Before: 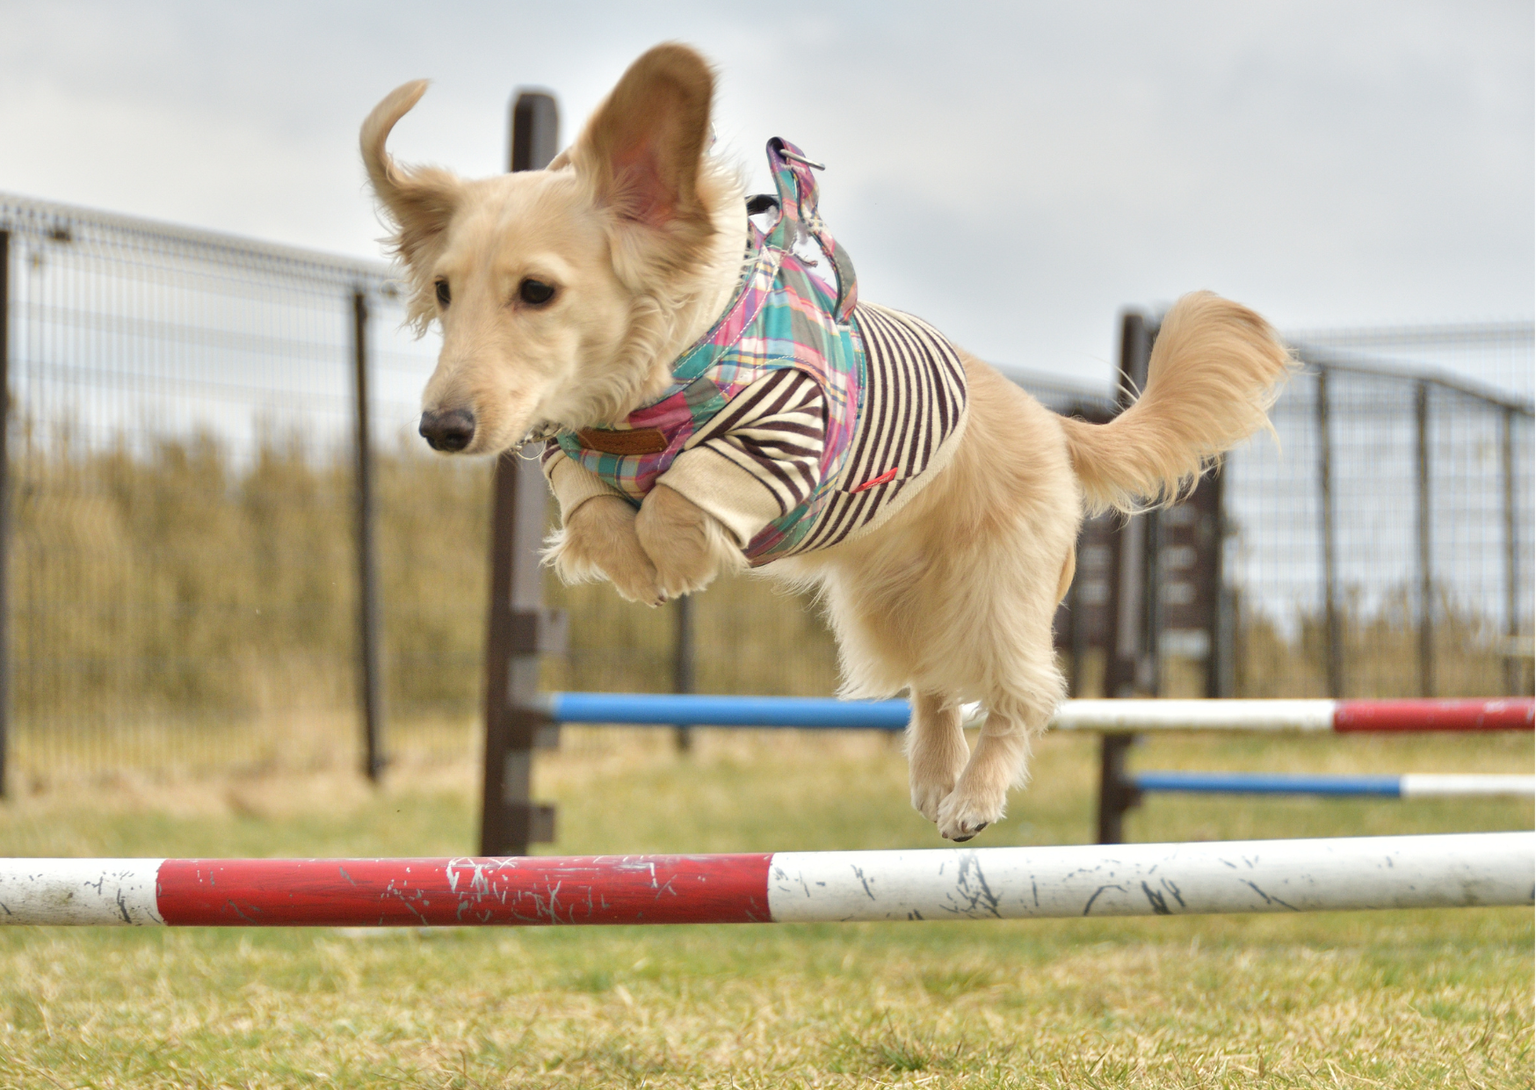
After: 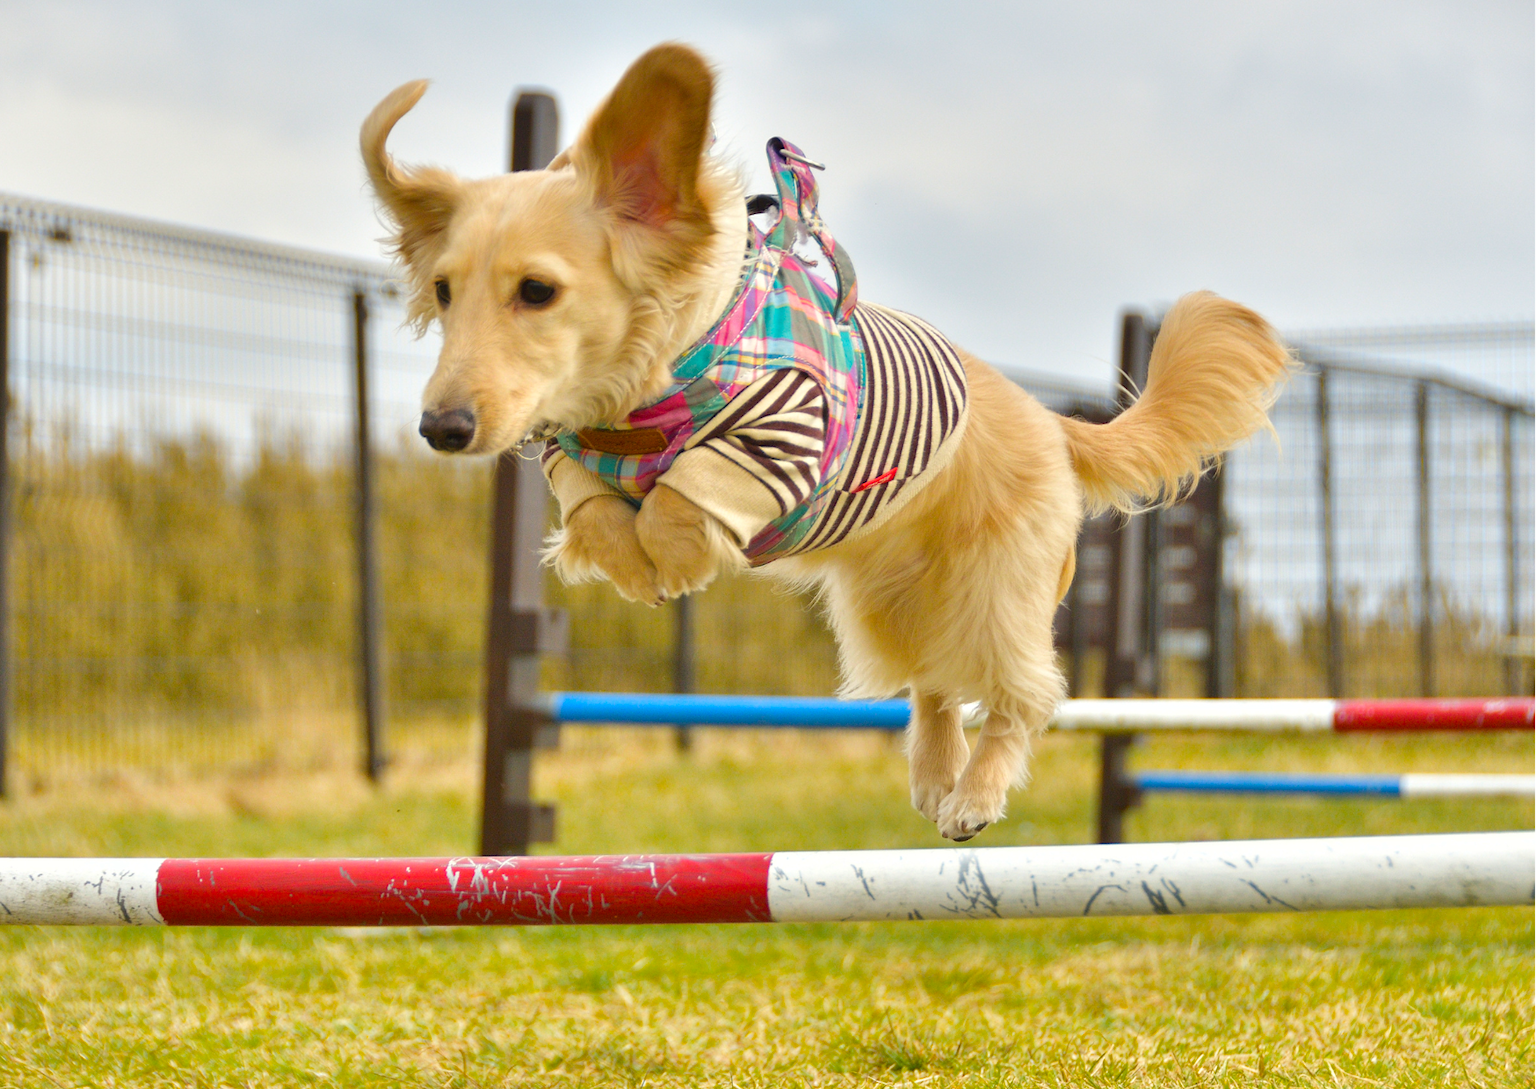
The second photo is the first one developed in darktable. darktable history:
color balance rgb: linear chroma grading › global chroma 15%, perceptual saturation grading › global saturation 30%
tone equalizer: on, module defaults
